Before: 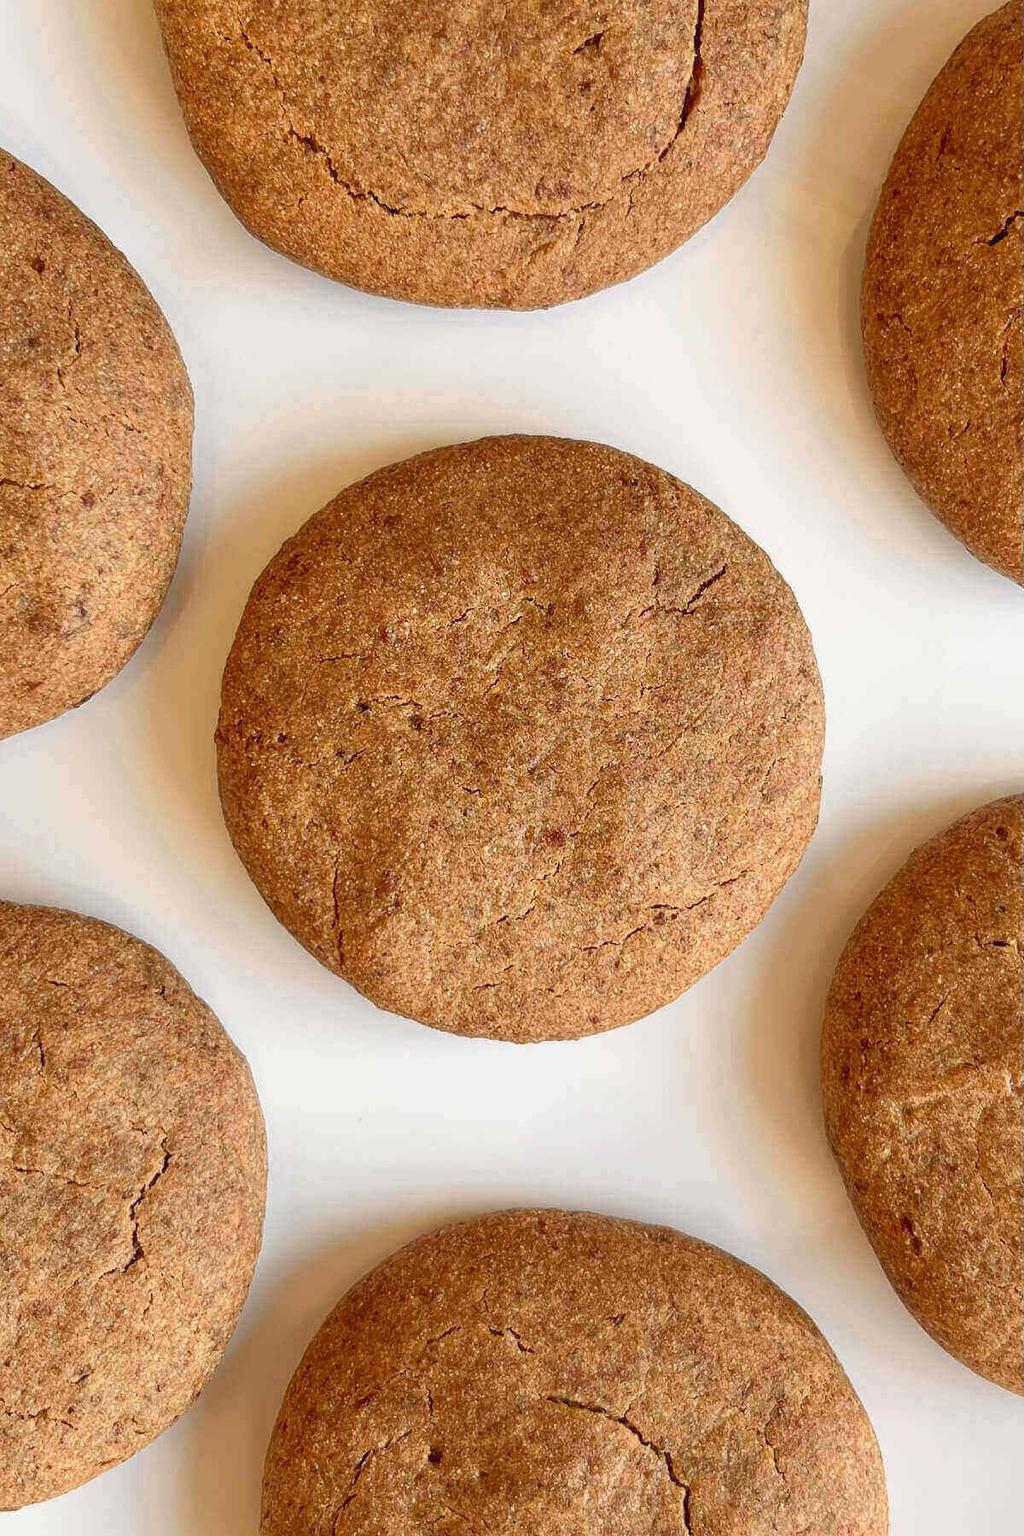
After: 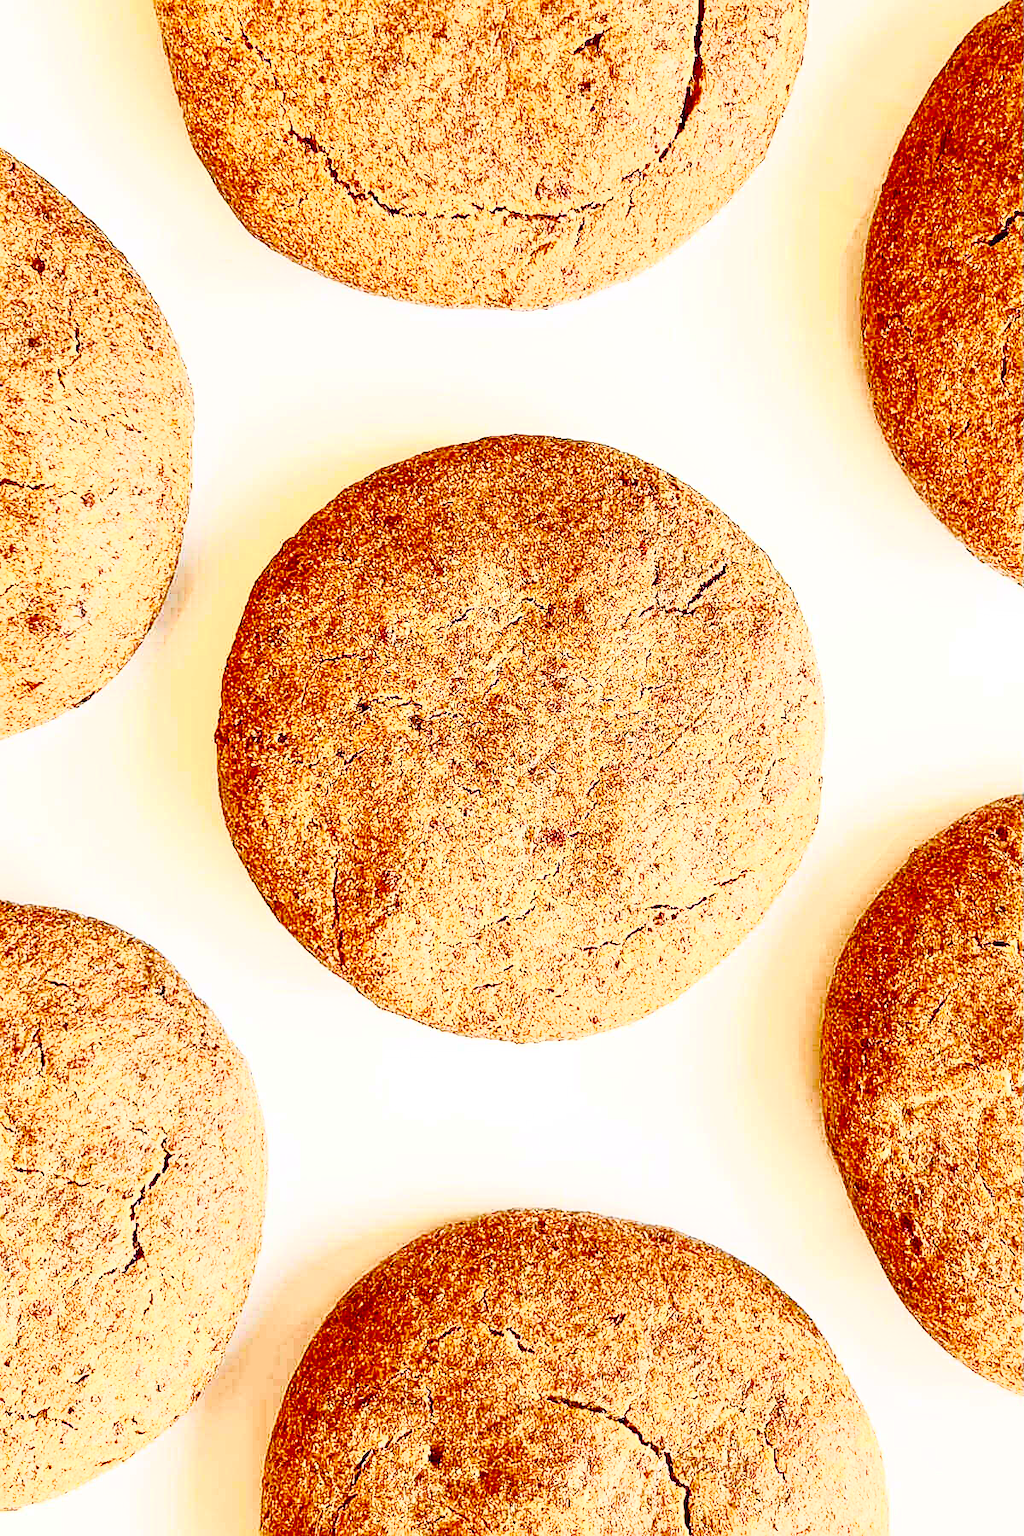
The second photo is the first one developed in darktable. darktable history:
tone curve: curves: ch0 [(0, 0) (0.003, 0.001) (0.011, 0.006) (0.025, 0.012) (0.044, 0.018) (0.069, 0.025) (0.1, 0.045) (0.136, 0.074) (0.177, 0.124) (0.224, 0.196) (0.277, 0.289) (0.335, 0.396) (0.399, 0.495) (0.468, 0.585) (0.543, 0.663) (0.623, 0.728) (0.709, 0.808) (0.801, 0.87) (0.898, 0.932) (1, 1)], preserve colors none
sharpen: on, module defaults
contrast brightness saturation: contrast 0.835, brightness 0.595, saturation 0.574
